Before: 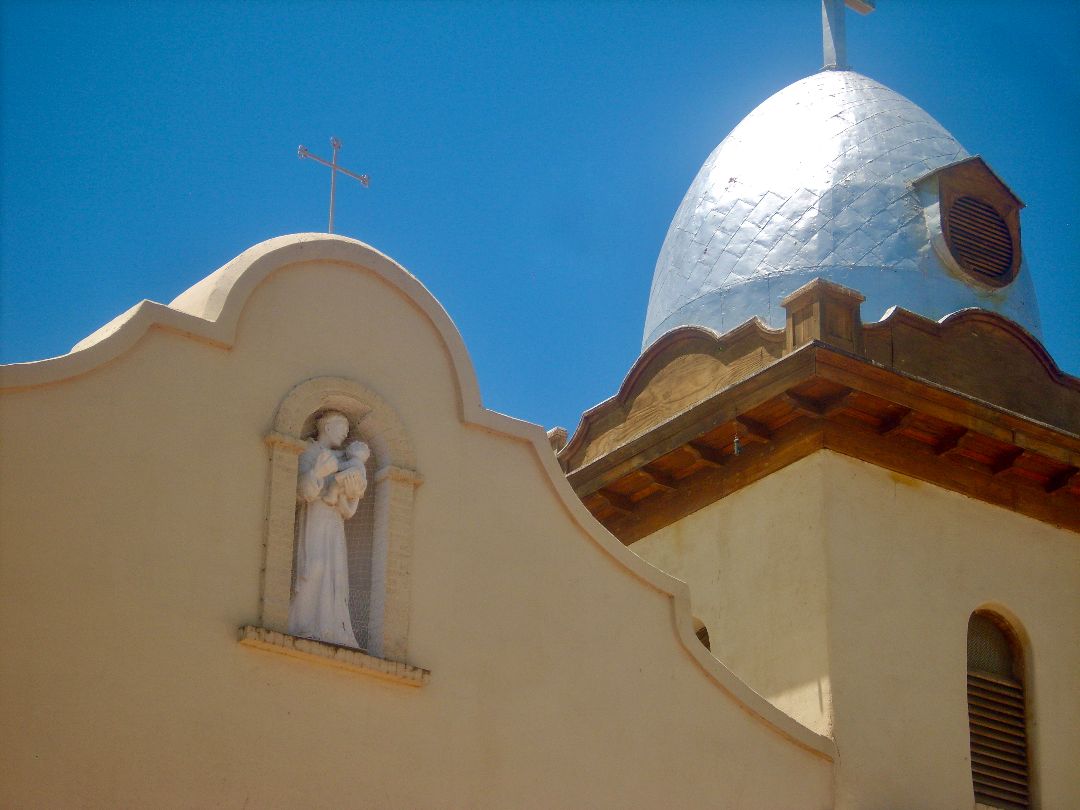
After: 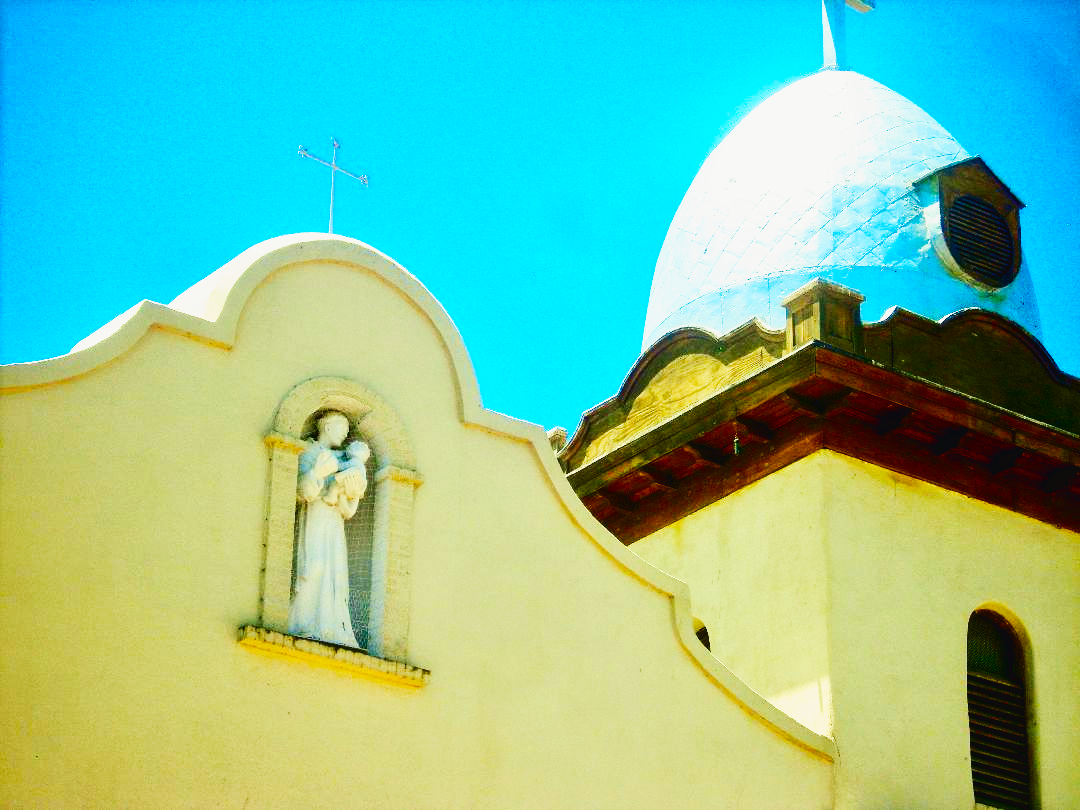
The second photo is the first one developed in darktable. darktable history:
base curve: curves: ch0 [(0, 0.003) (0.001, 0.002) (0.006, 0.004) (0.02, 0.022) (0.048, 0.086) (0.094, 0.234) (0.162, 0.431) (0.258, 0.629) (0.385, 0.8) (0.548, 0.918) (0.751, 0.988) (1, 1)], preserve colors none
tone curve: curves: ch0 [(0, 0.021) (0.049, 0.044) (0.158, 0.113) (0.351, 0.331) (0.485, 0.505) (0.656, 0.696) (0.868, 0.887) (1, 0.969)]; ch1 [(0, 0) (0.322, 0.328) (0.434, 0.438) (0.473, 0.477) (0.502, 0.503) (0.522, 0.526) (0.564, 0.591) (0.602, 0.632) (0.677, 0.701) (0.859, 0.885) (1, 1)]; ch2 [(0, 0) (0.33, 0.301) (0.452, 0.434) (0.502, 0.505) (0.535, 0.554) (0.565, 0.598) (0.618, 0.629) (1, 1)], color space Lab, independent channels, preserve colors none
color balance rgb: shadows lift › luminance -7.7%, shadows lift › chroma 2.13%, shadows lift › hue 165.27°, power › luminance -7.77%, power › chroma 1.1%, power › hue 215.88°, highlights gain › luminance 15.15%, highlights gain › chroma 7%, highlights gain › hue 125.57°, global offset › luminance -0.33%, global offset › chroma 0.11%, global offset › hue 165.27°, perceptual saturation grading › global saturation 24.42%, perceptual saturation grading › highlights -24.42%, perceptual saturation grading › mid-tones 24.42%, perceptual saturation grading › shadows 40%, perceptual brilliance grading › global brilliance -5%, perceptual brilliance grading › highlights 24.42%, perceptual brilliance grading › mid-tones 7%, perceptual brilliance grading › shadows -5%
